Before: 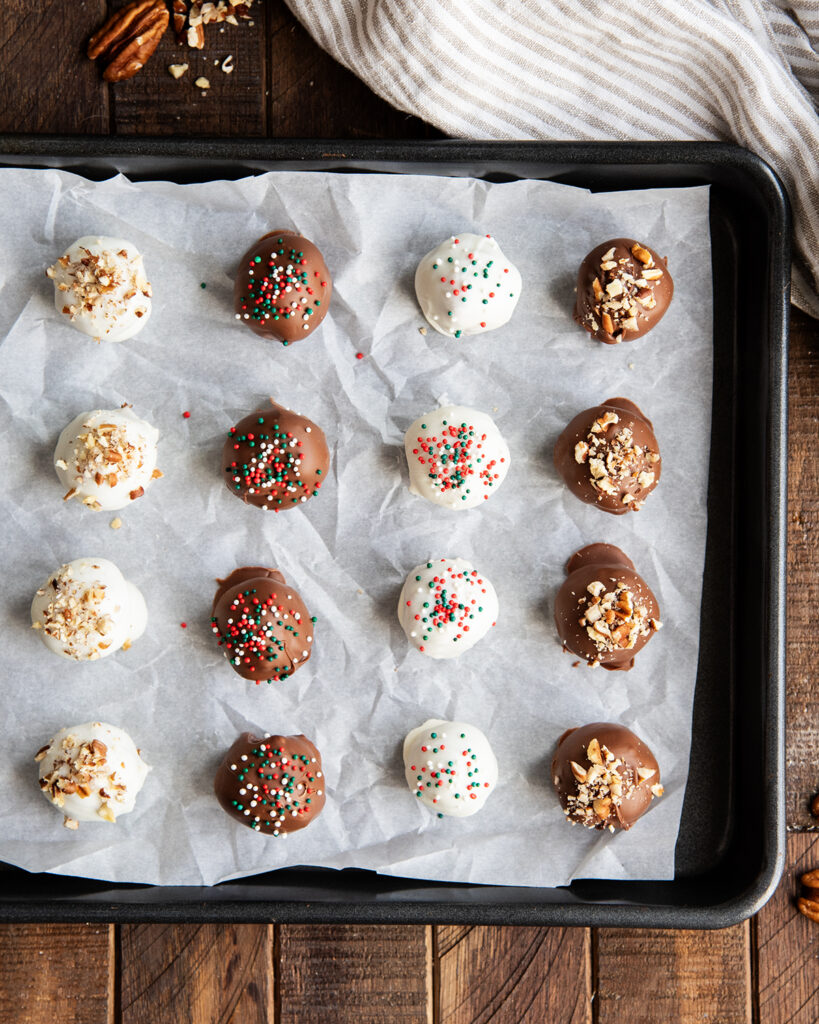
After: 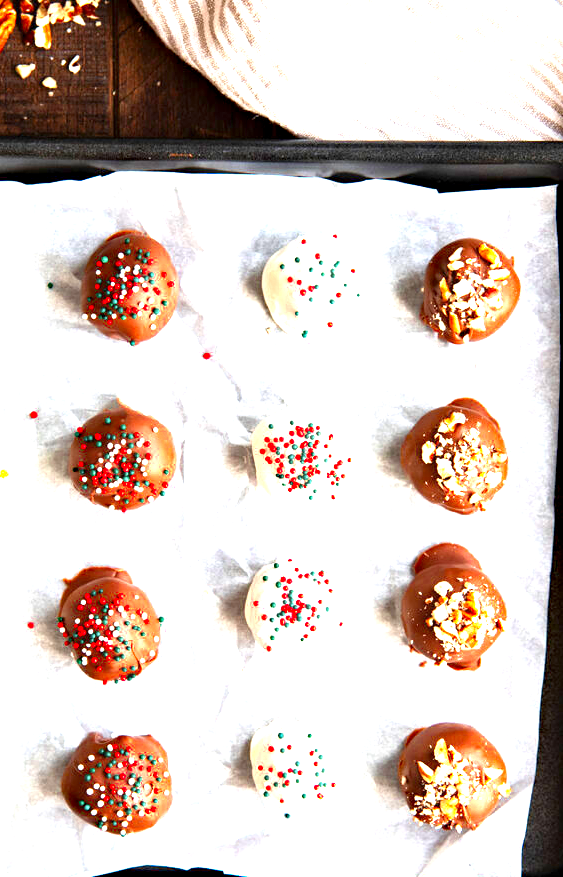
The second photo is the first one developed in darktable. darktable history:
crop: left 18.794%, right 12.344%, bottom 14.351%
color zones: curves: ch0 [(0.004, 0.305) (0.261, 0.623) (0.389, 0.399) (0.708, 0.571) (0.947, 0.34)]; ch1 [(0.025, 0.645) (0.229, 0.584) (0.326, 0.551) (0.484, 0.262) (0.757, 0.643)]
exposure: exposure 1.496 EV, compensate highlight preservation false
haze removal: compatibility mode true
